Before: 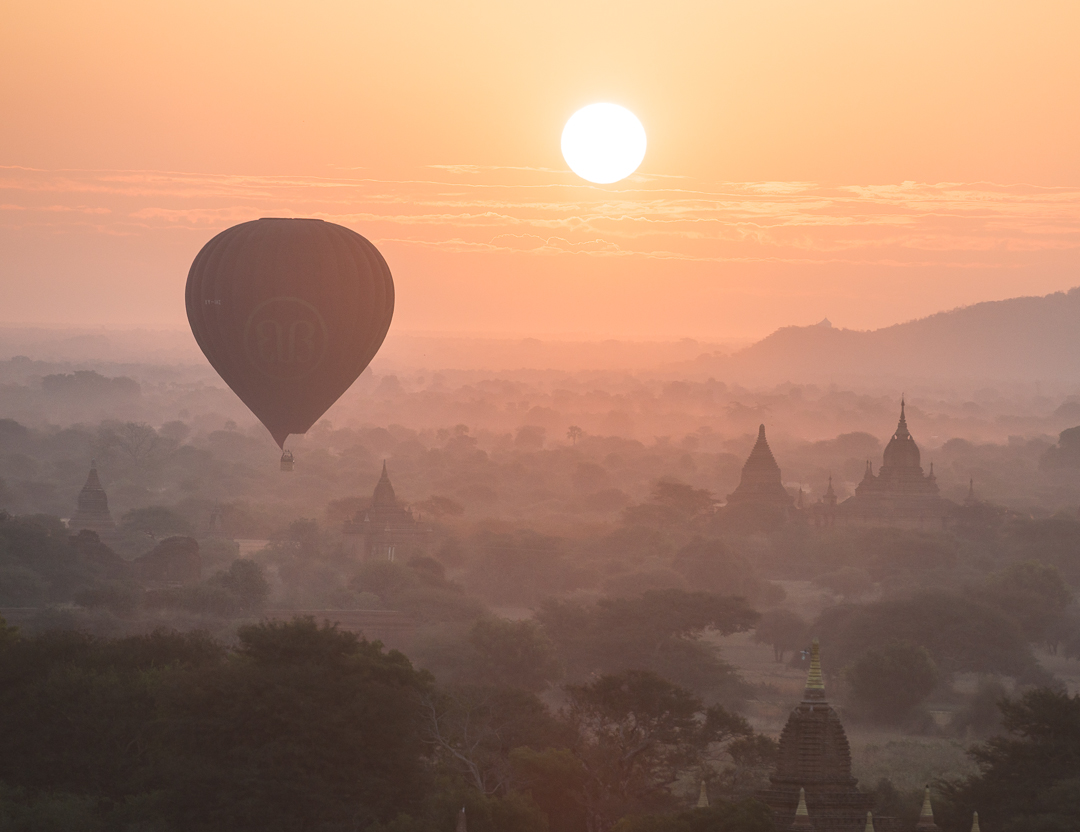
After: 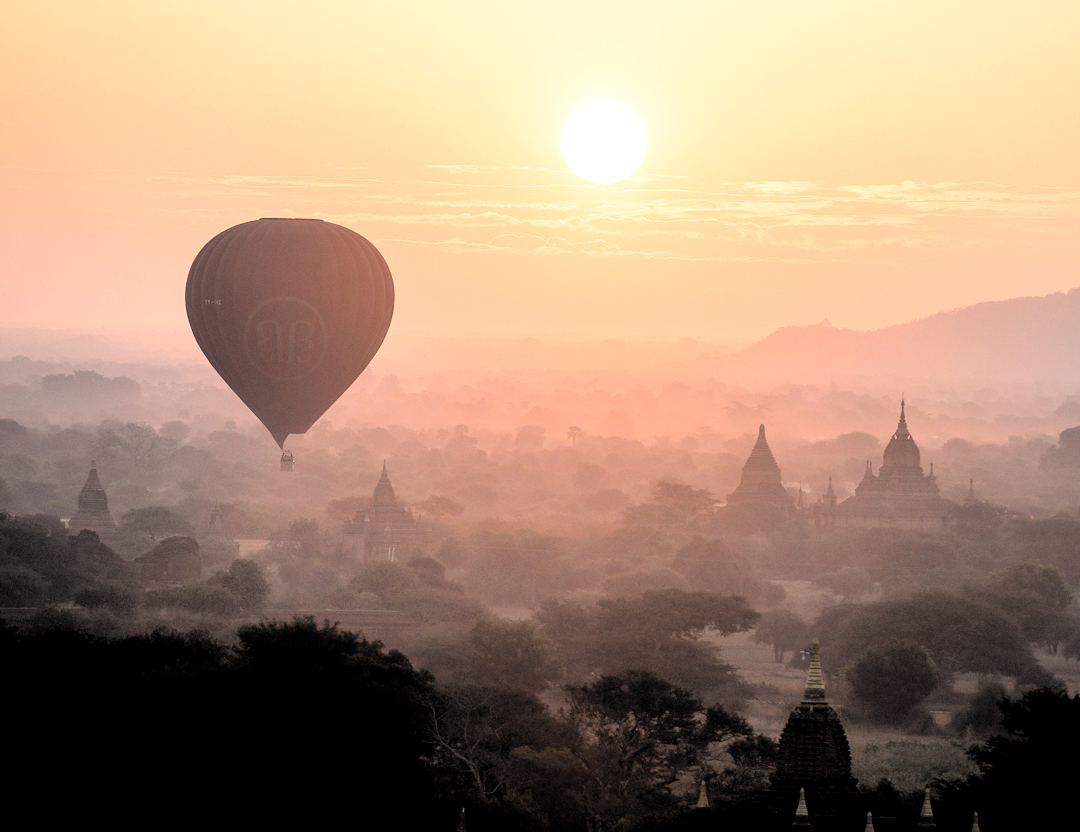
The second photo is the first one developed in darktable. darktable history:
filmic rgb: middle gray luminance 13.55%, black relative exposure -1.97 EV, white relative exposure 3.1 EV, threshold 6 EV, target black luminance 0%, hardness 1.79, latitude 59.23%, contrast 1.728, highlights saturation mix 5%, shadows ↔ highlights balance -37.52%, add noise in highlights 0, color science v3 (2019), use custom middle-gray values true, iterations of high-quality reconstruction 0, contrast in highlights soft, enable highlight reconstruction true
tone equalizer: on, module defaults
